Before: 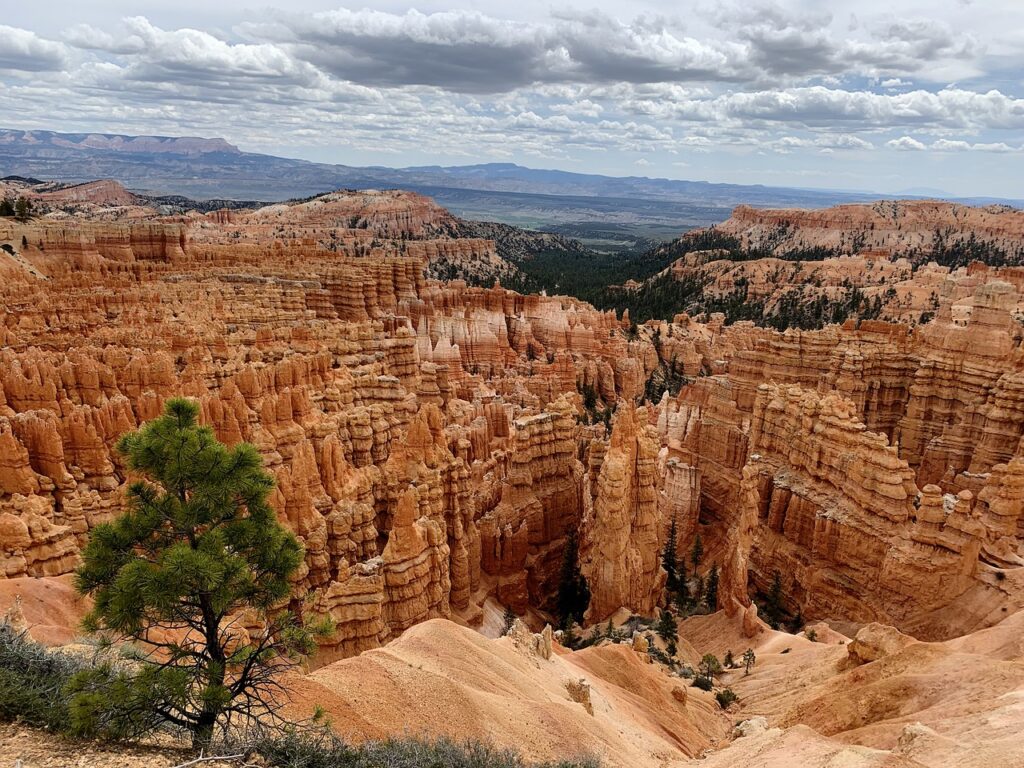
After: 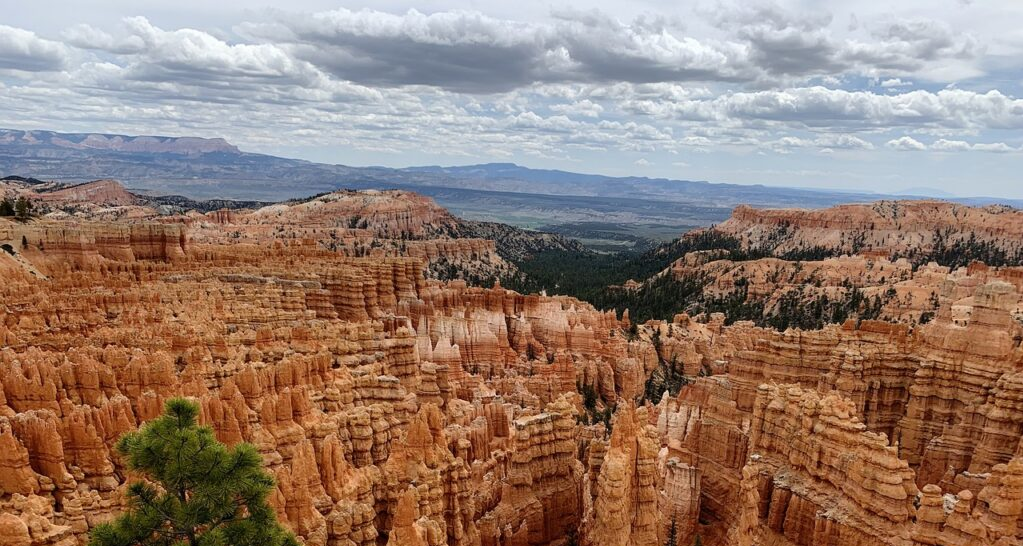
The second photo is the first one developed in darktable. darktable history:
crop: right 0%, bottom 28.838%
